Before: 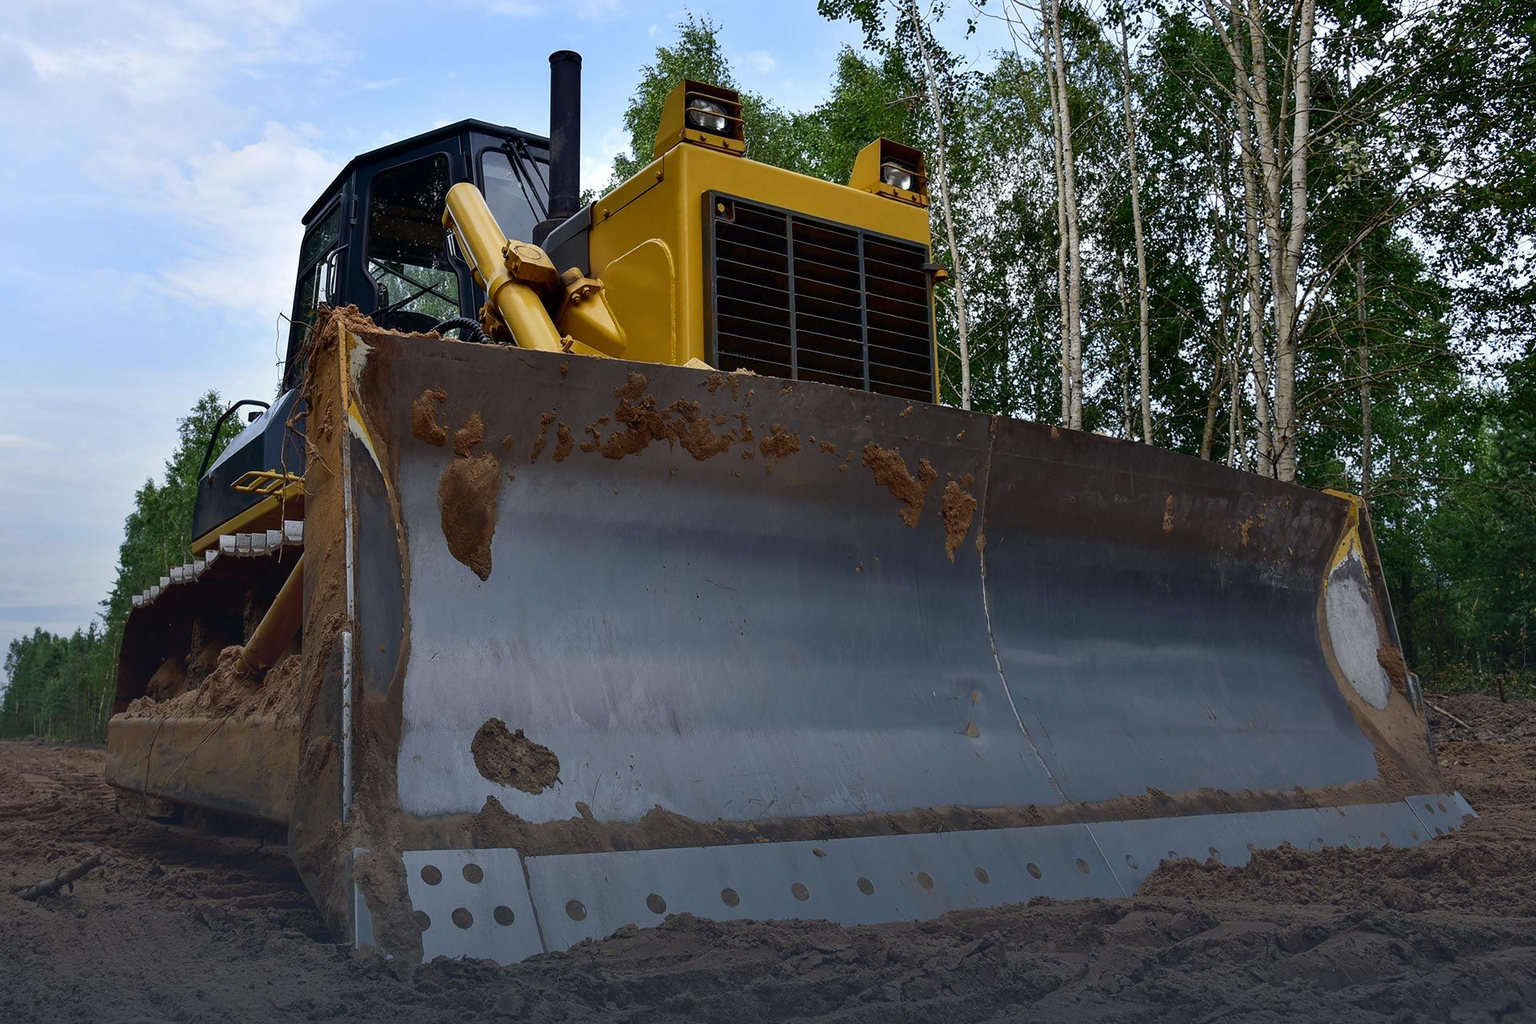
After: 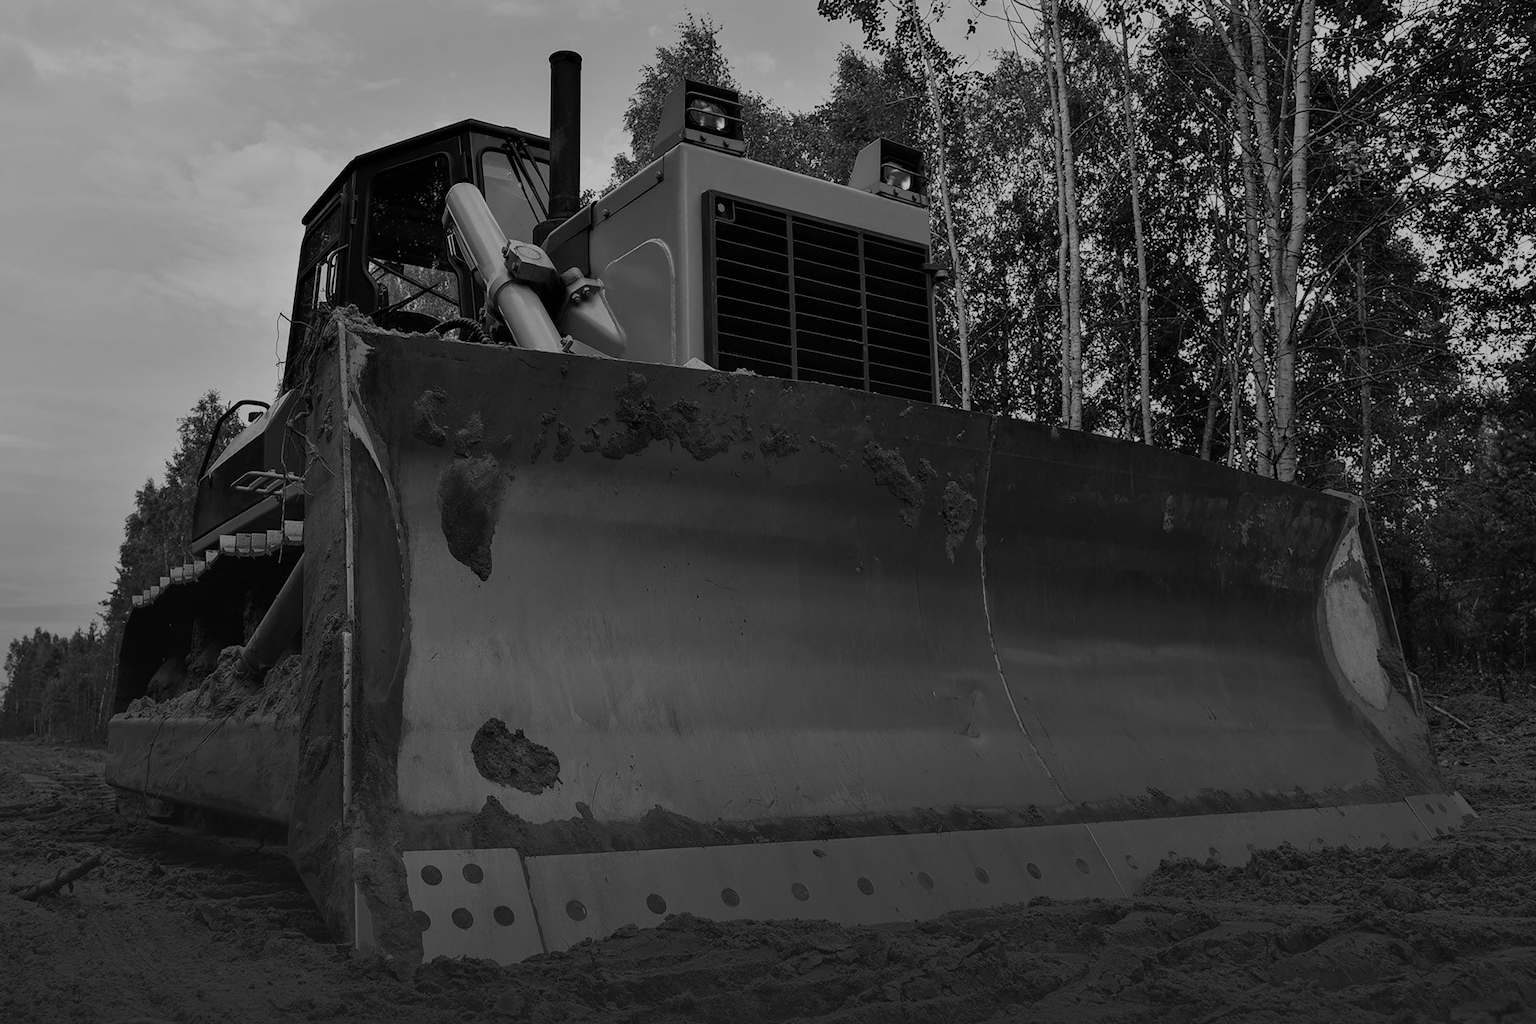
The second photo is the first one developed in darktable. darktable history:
exposure: exposure -1 EV, compensate highlight preservation false
monochrome: on, module defaults
contrast brightness saturation: saturation -0.05
